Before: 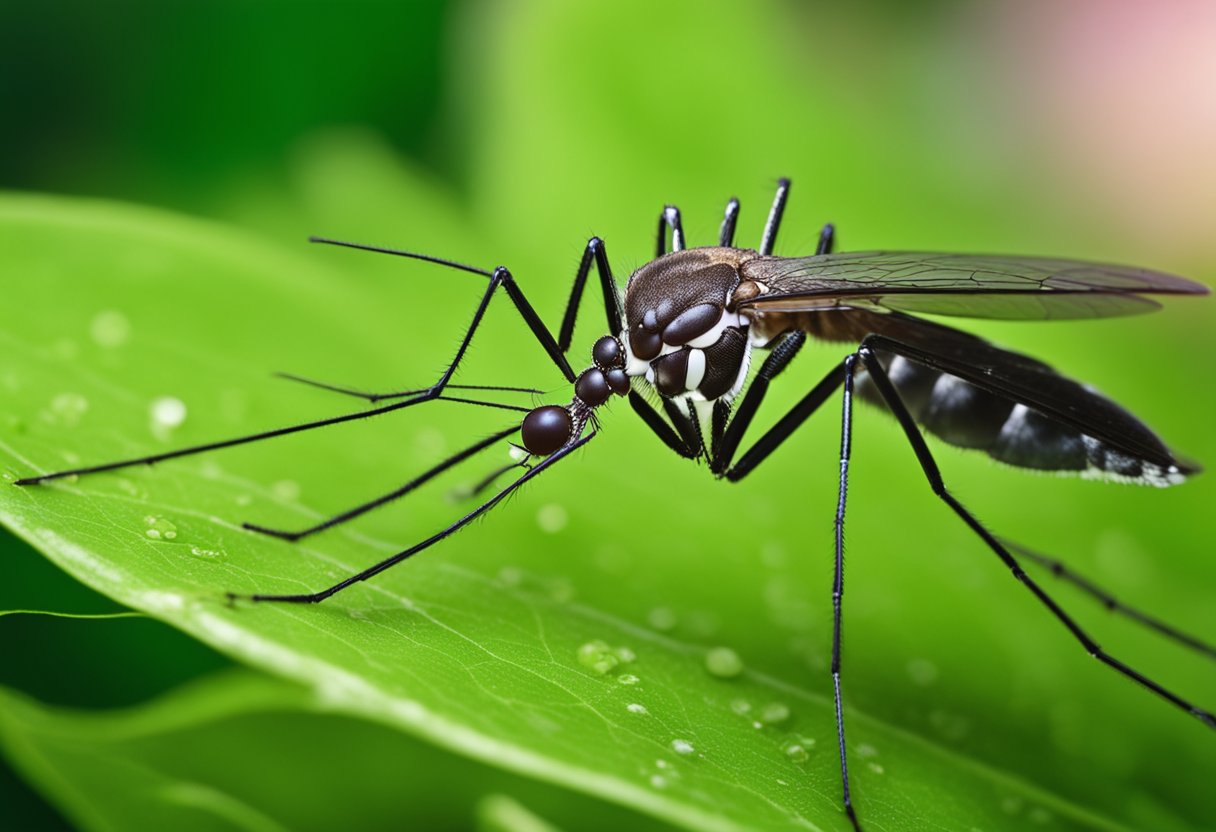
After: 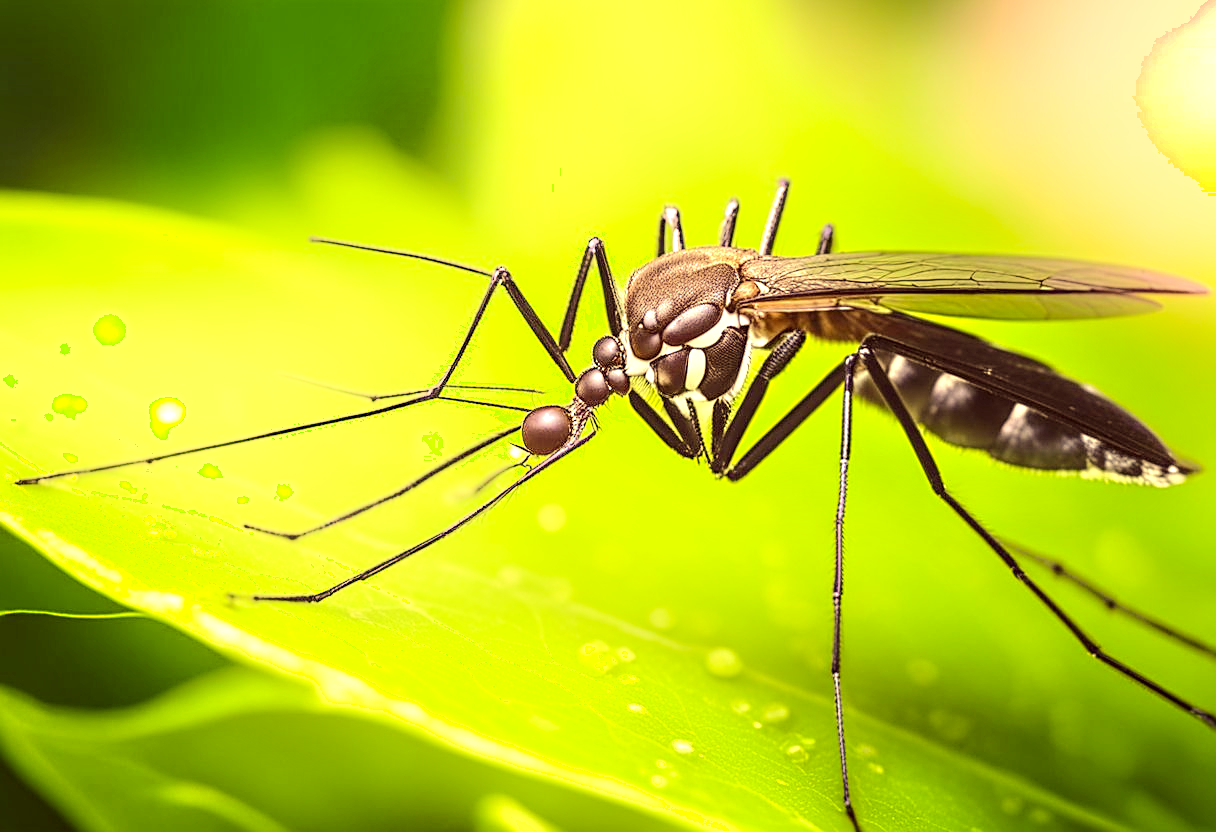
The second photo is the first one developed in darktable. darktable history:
sharpen: on, module defaults
exposure: black level correction 0, exposure 0.891 EV, compensate exposure bias true, compensate highlight preservation false
color correction: highlights a* 9.84, highlights b* 39.24, shadows a* 14.39, shadows b* 3.14
shadows and highlights: shadows -55.34, highlights 86.65, soften with gaussian
local contrast: detail 130%
